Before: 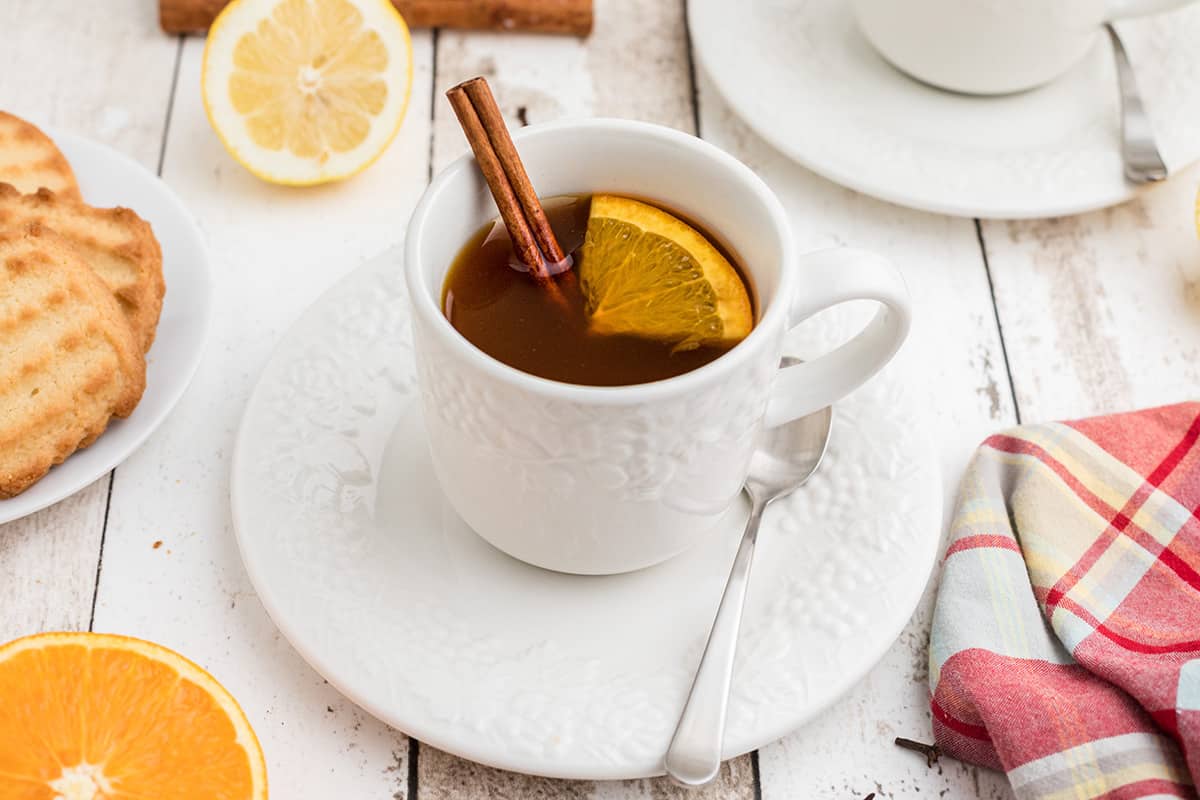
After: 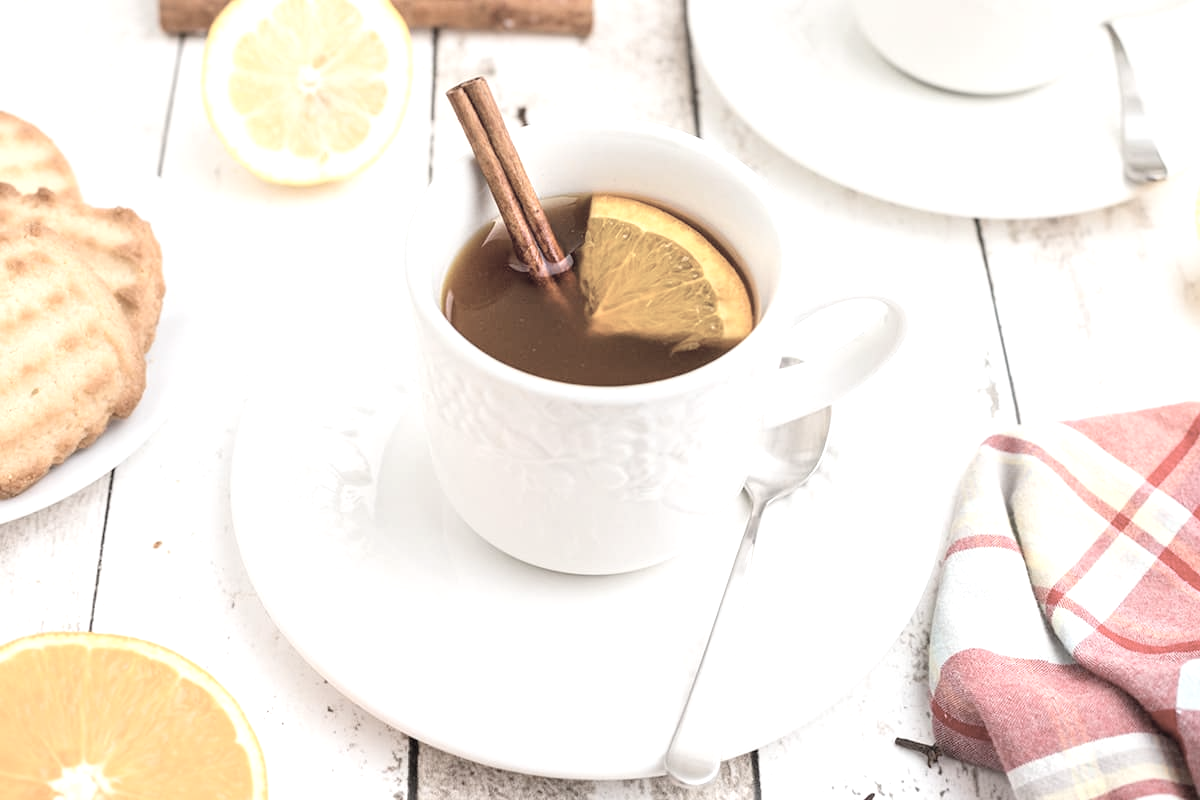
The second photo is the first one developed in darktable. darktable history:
exposure: exposure 0.6 EV, compensate highlight preservation false
contrast brightness saturation: brightness 0.18, saturation -0.5
